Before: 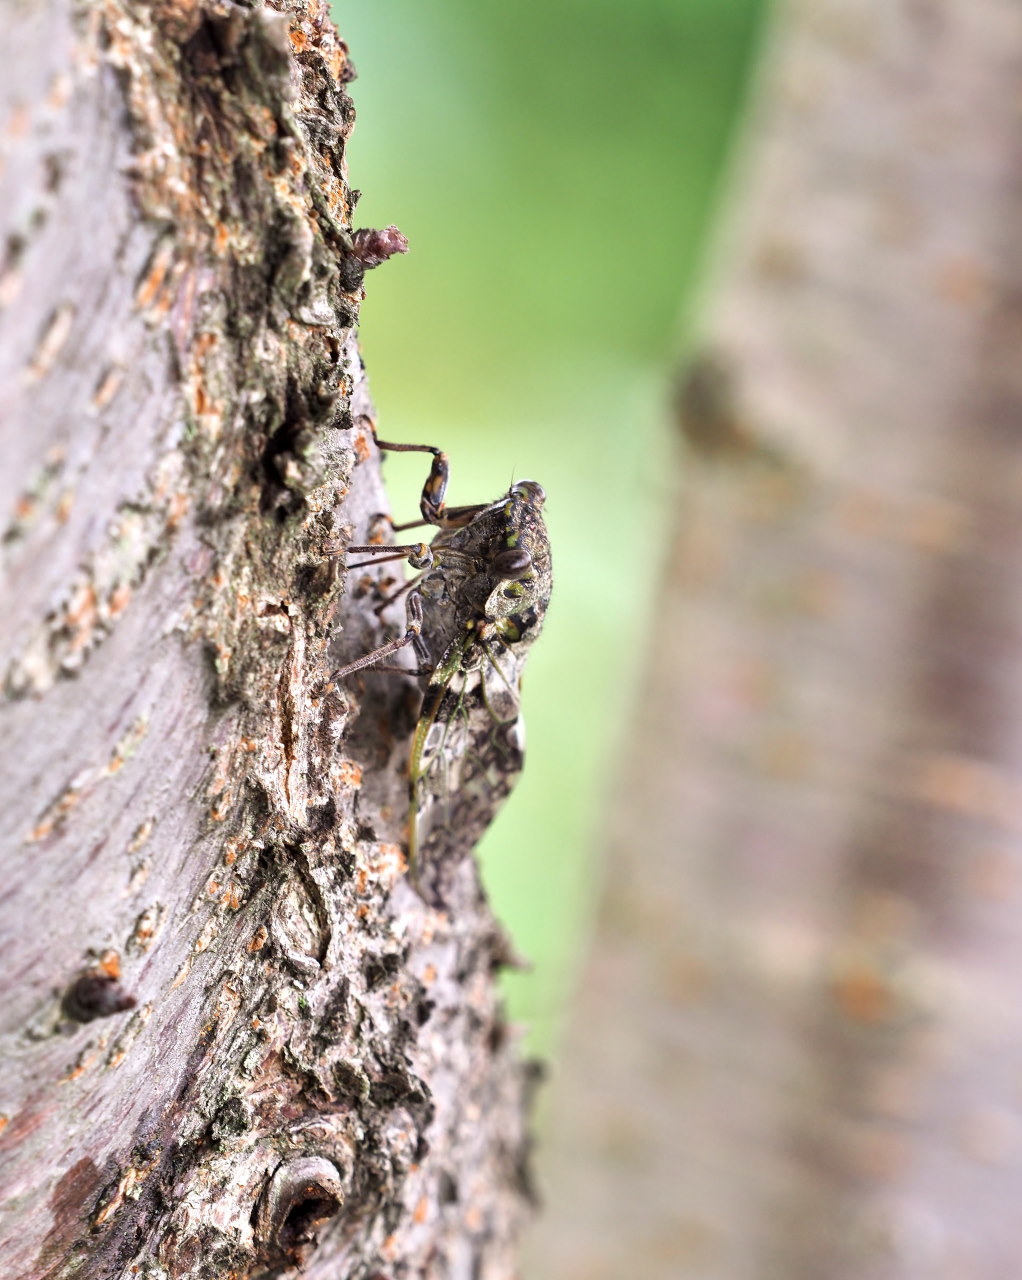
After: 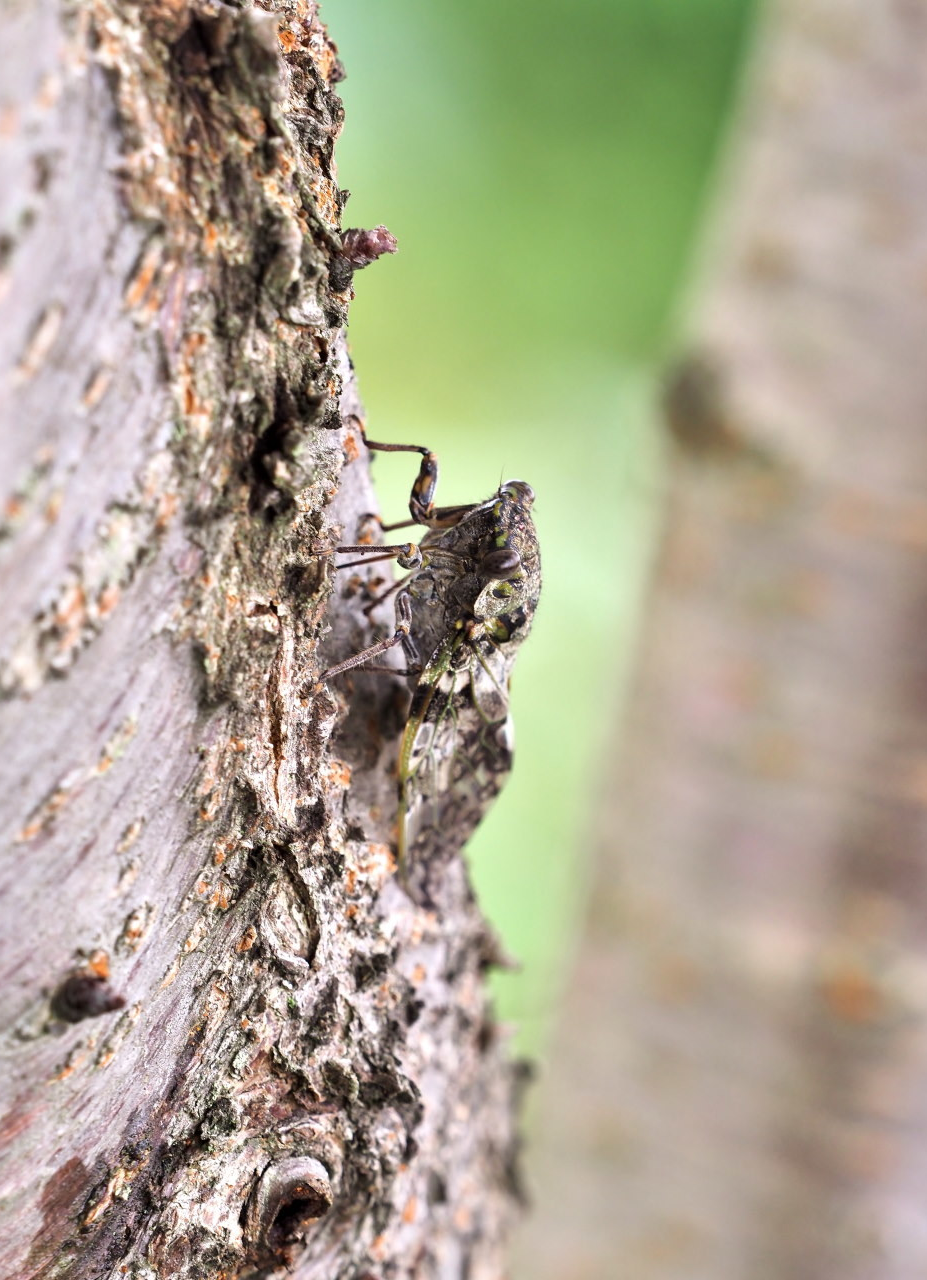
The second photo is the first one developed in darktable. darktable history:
crop and rotate: left 1.148%, right 8.101%
